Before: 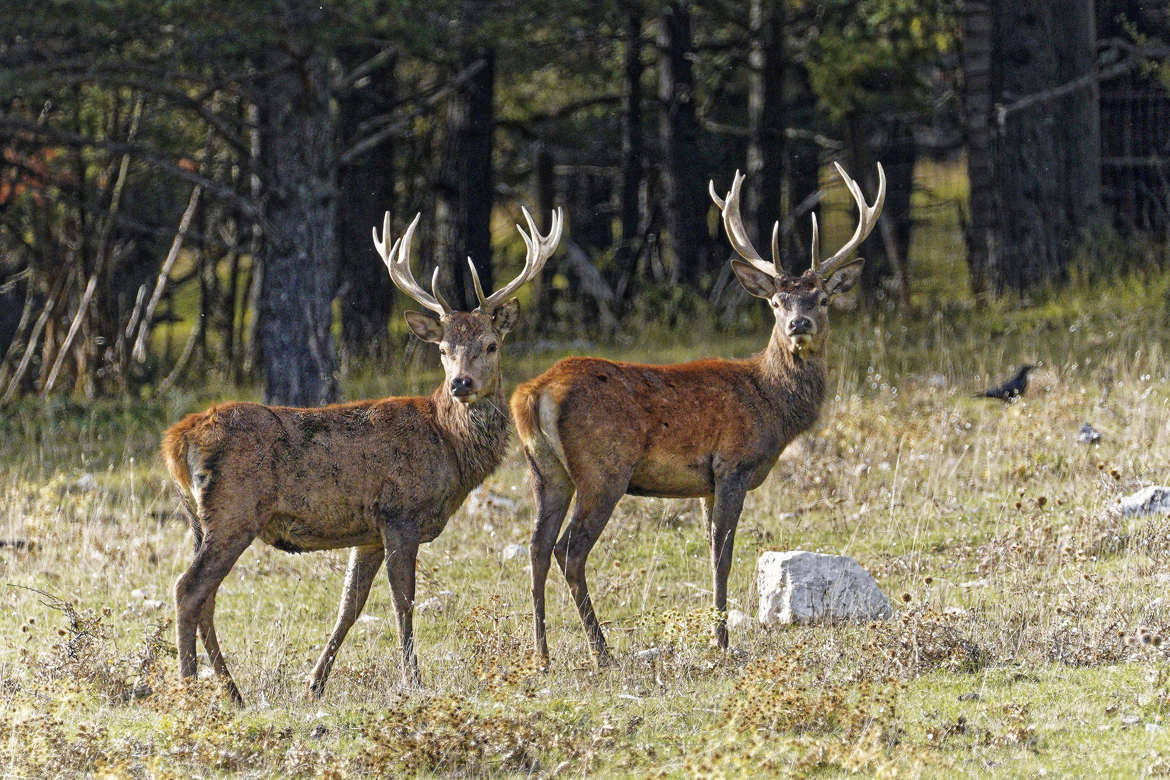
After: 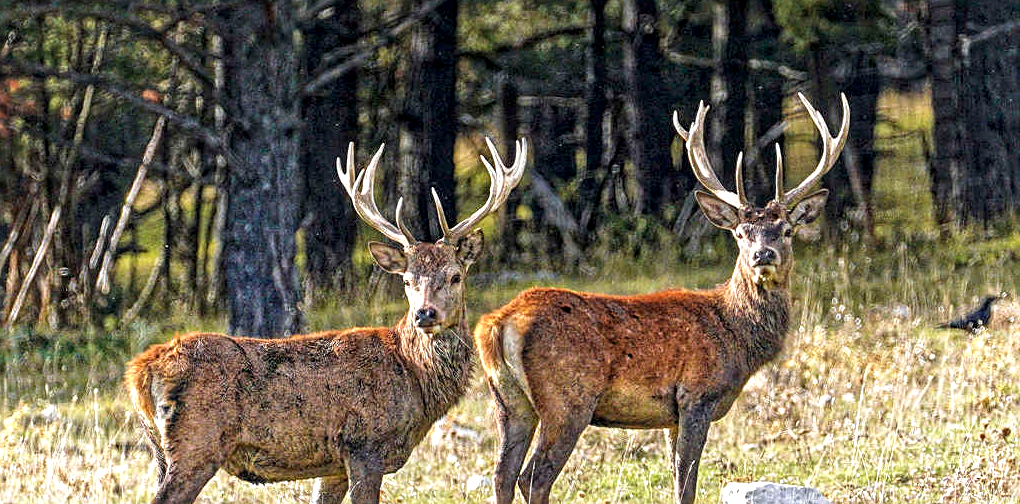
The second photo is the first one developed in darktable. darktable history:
exposure: exposure 0.602 EV, compensate highlight preservation false
sharpen: on, module defaults
velvia: strength 9.25%
crop: left 3.124%, top 8.848%, right 9.681%, bottom 26.443%
local contrast: detail 130%
